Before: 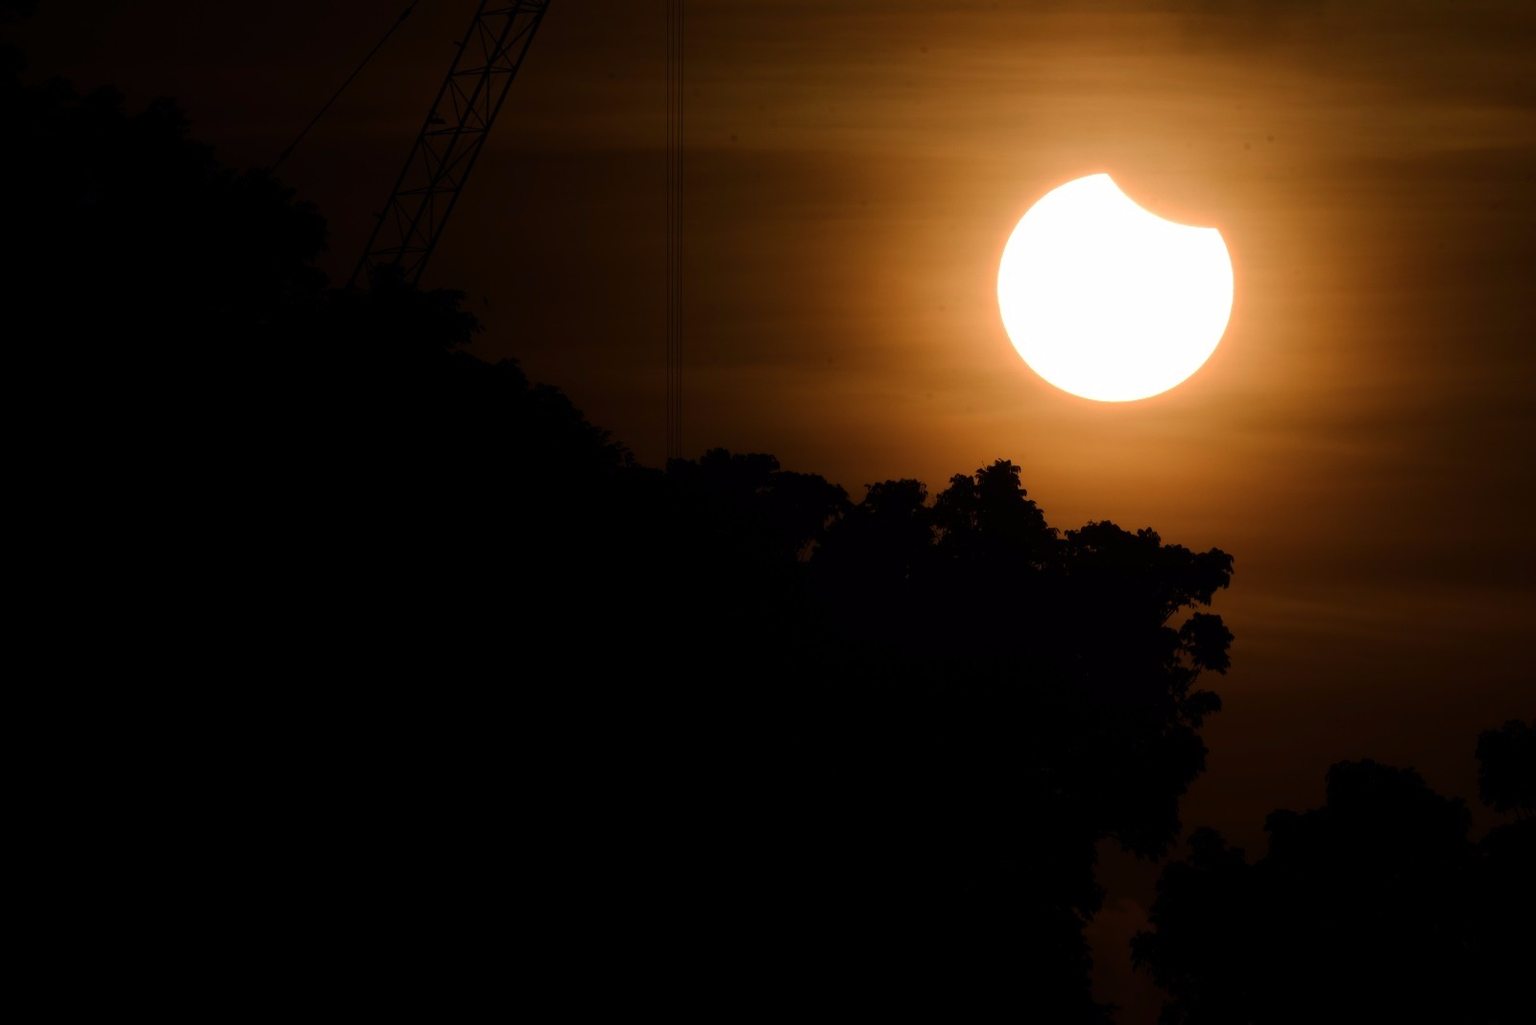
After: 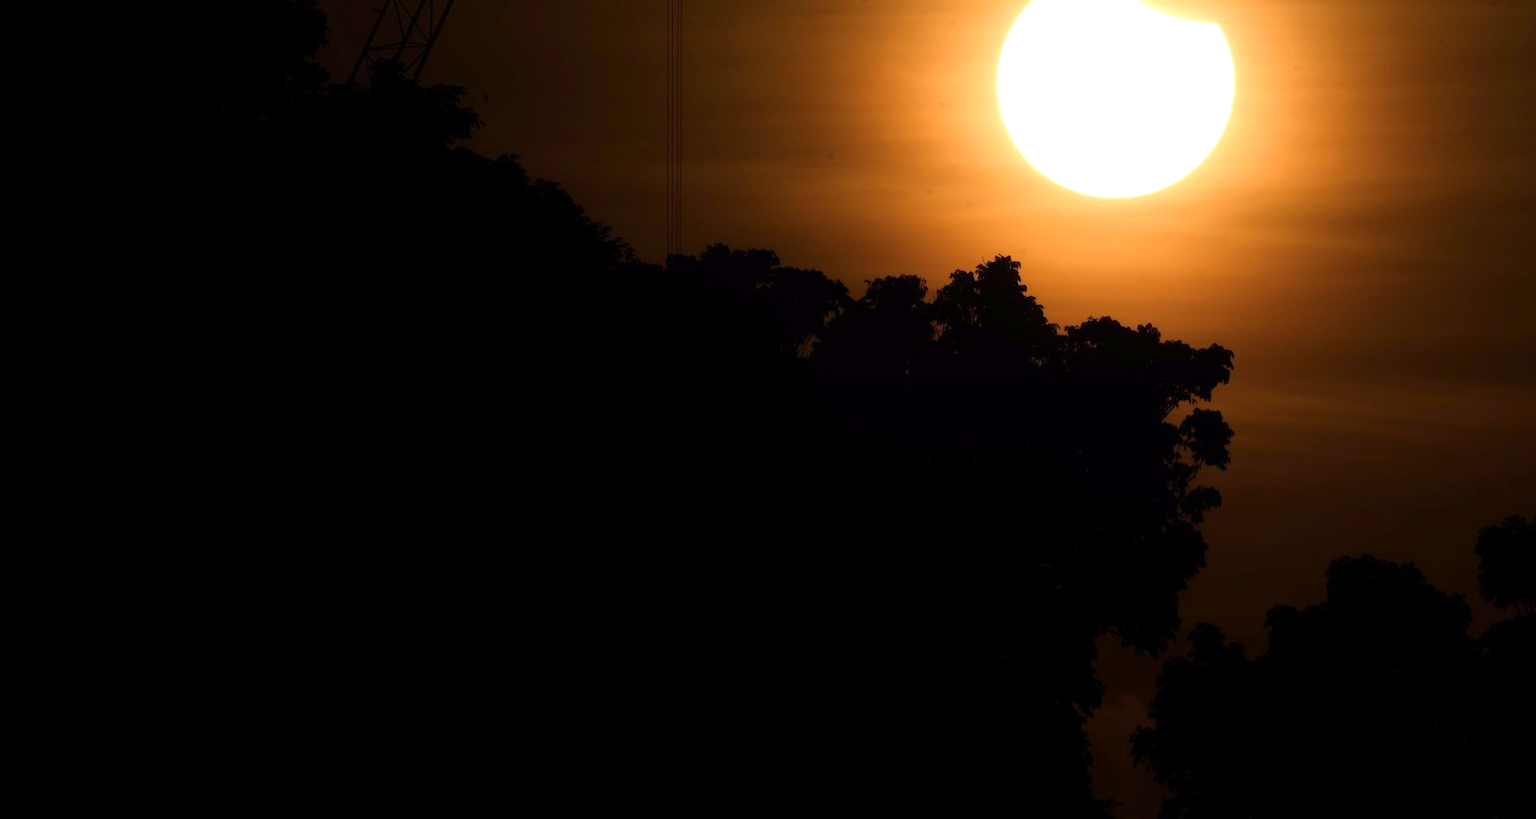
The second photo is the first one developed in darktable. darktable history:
crop and rotate: top 19.998%
shadows and highlights: radius 331.84, shadows 53.55, highlights -100, compress 94.63%, highlights color adjustment 73.23%, soften with gaussian
exposure: exposure 0.935 EV, compensate highlight preservation false
graduated density: rotation -180°, offset 27.42
